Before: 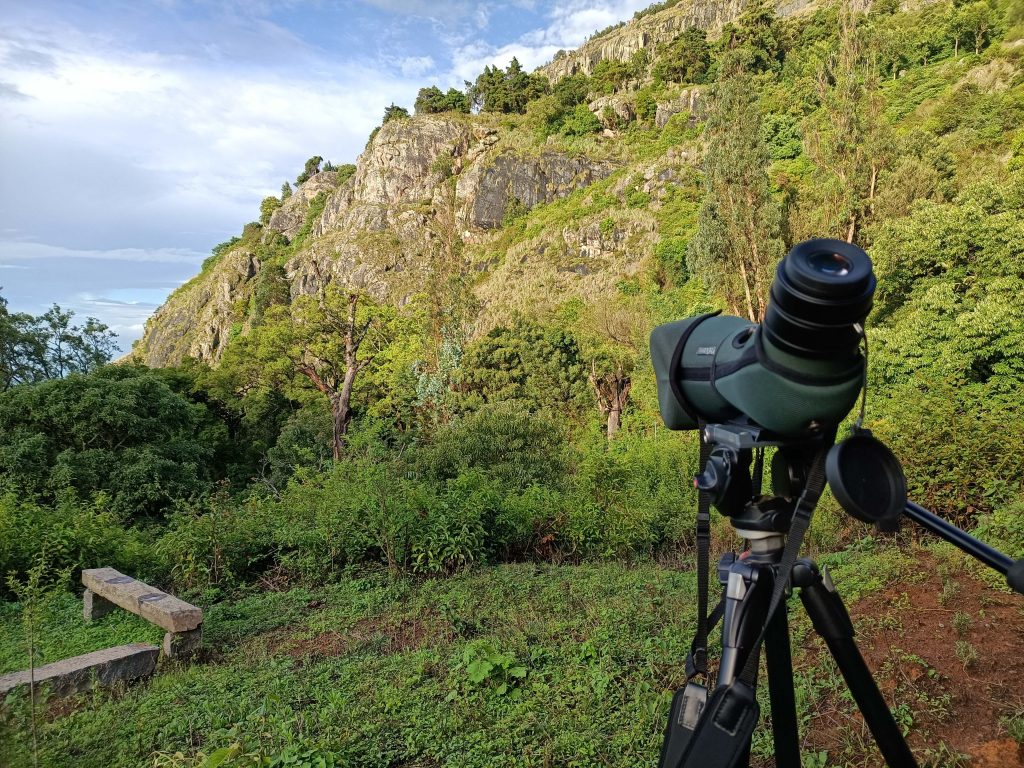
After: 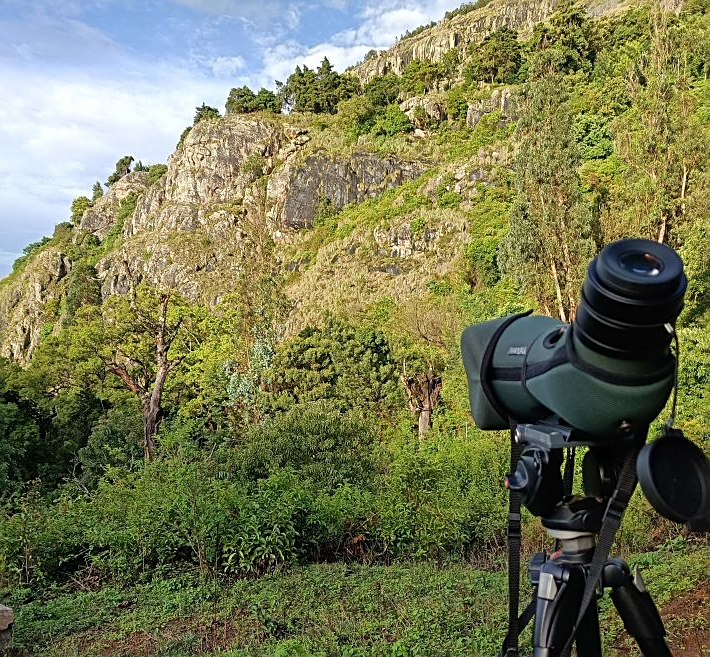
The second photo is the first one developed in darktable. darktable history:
crop: left 18.458%, right 12.183%, bottom 14.41%
sharpen: on, module defaults
